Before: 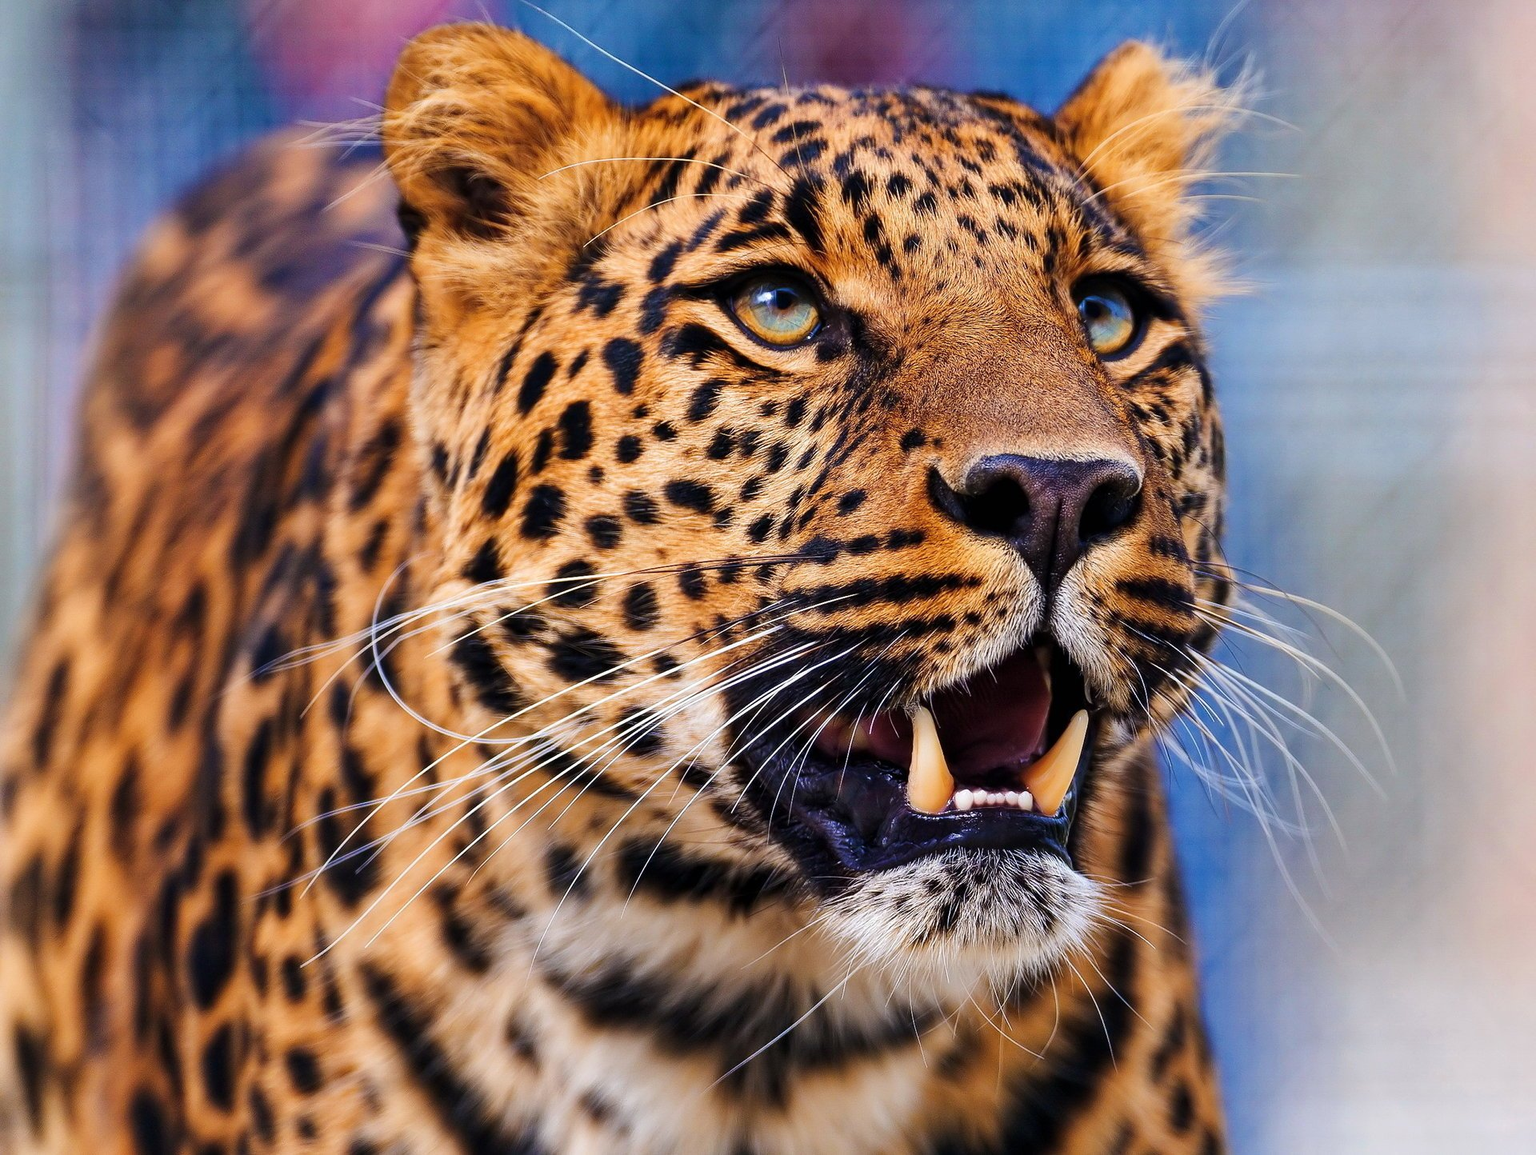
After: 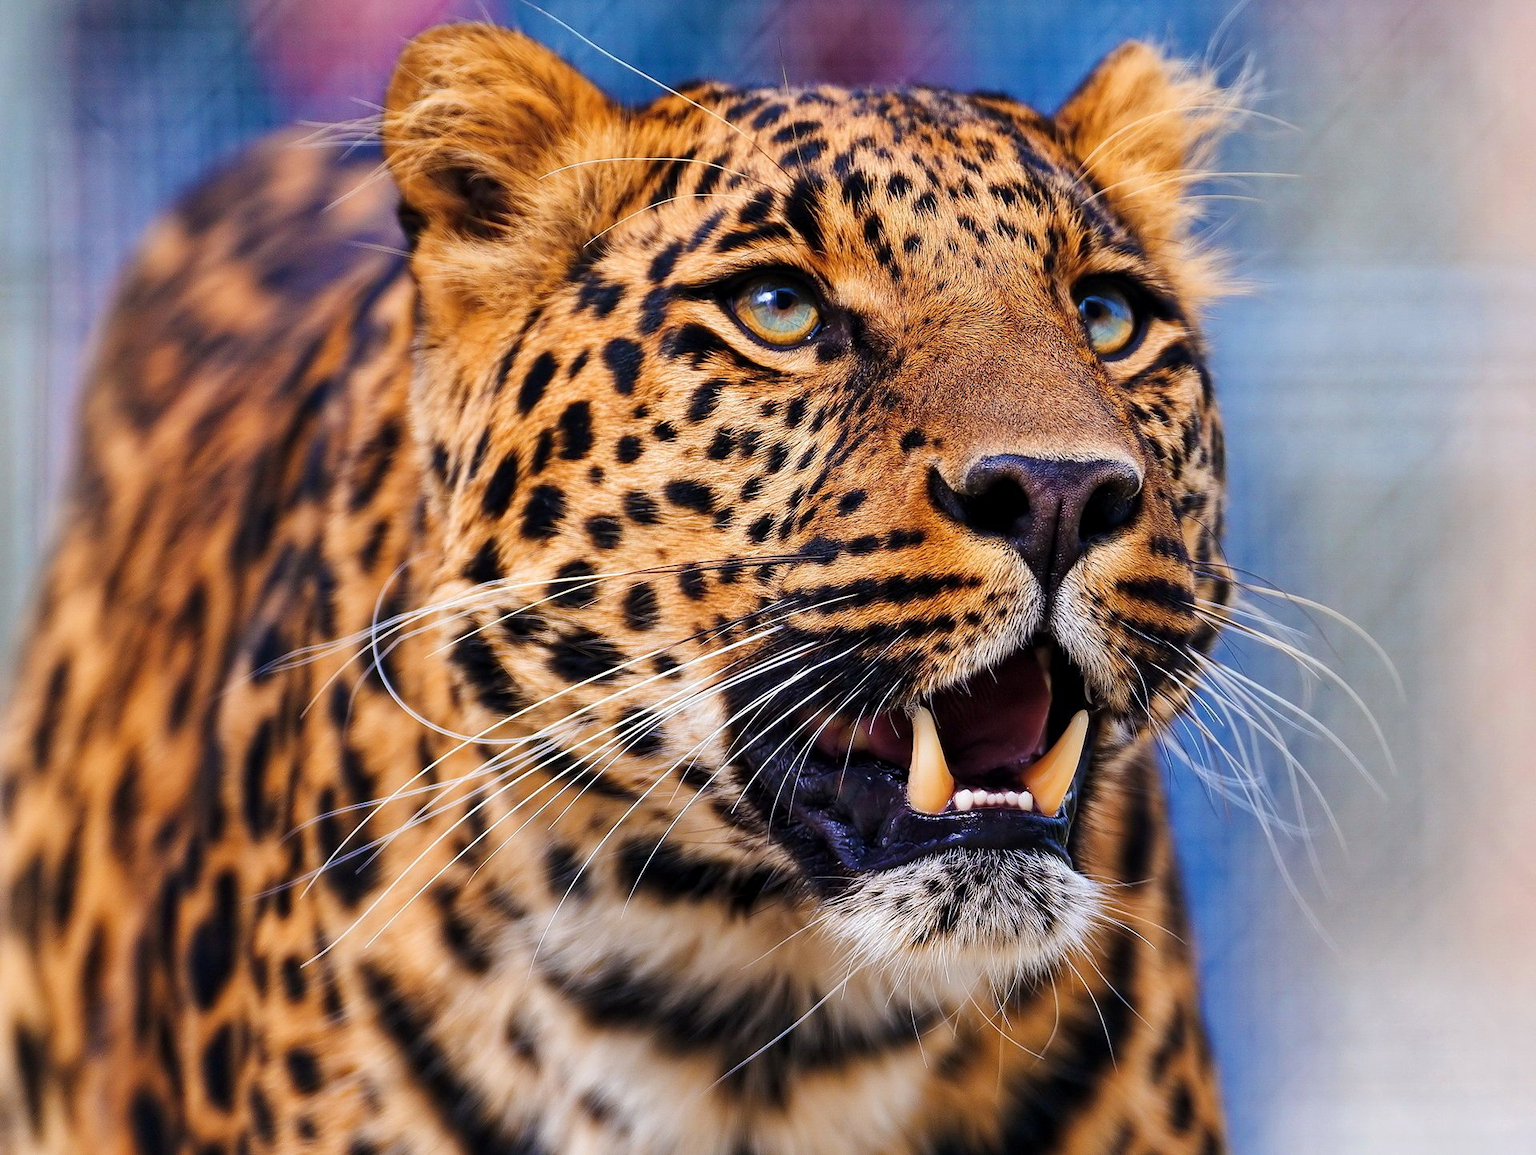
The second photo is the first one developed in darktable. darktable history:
local contrast: mode bilateral grid, contrast 9, coarseness 25, detail 115%, midtone range 0.2
